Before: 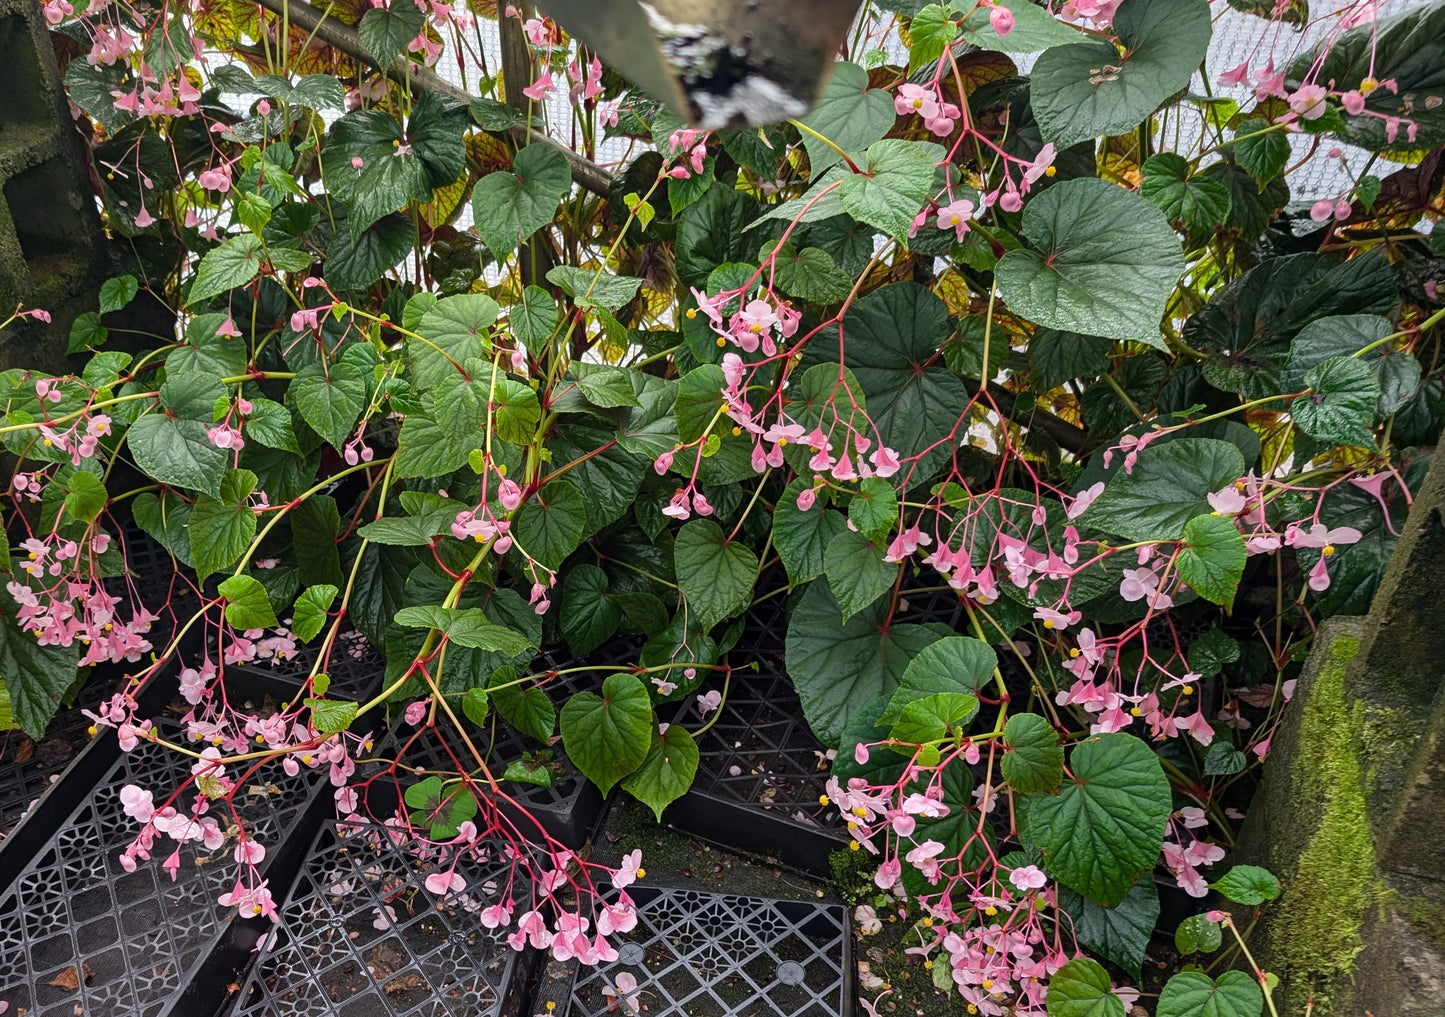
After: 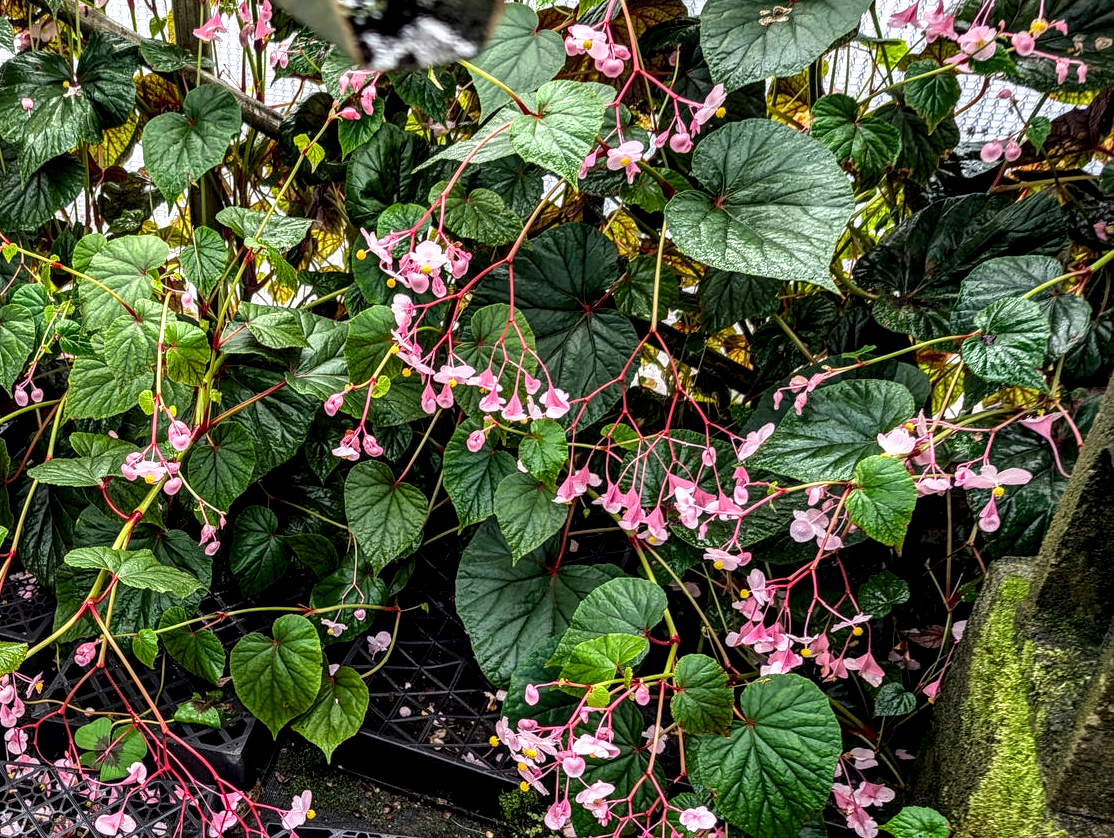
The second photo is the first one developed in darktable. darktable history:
contrast brightness saturation: contrast 0.039, saturation 0.158
crop: left 22.86%, top 5.899%, bottom 11.691%
local contrast: highlights 22%, detail 198%
